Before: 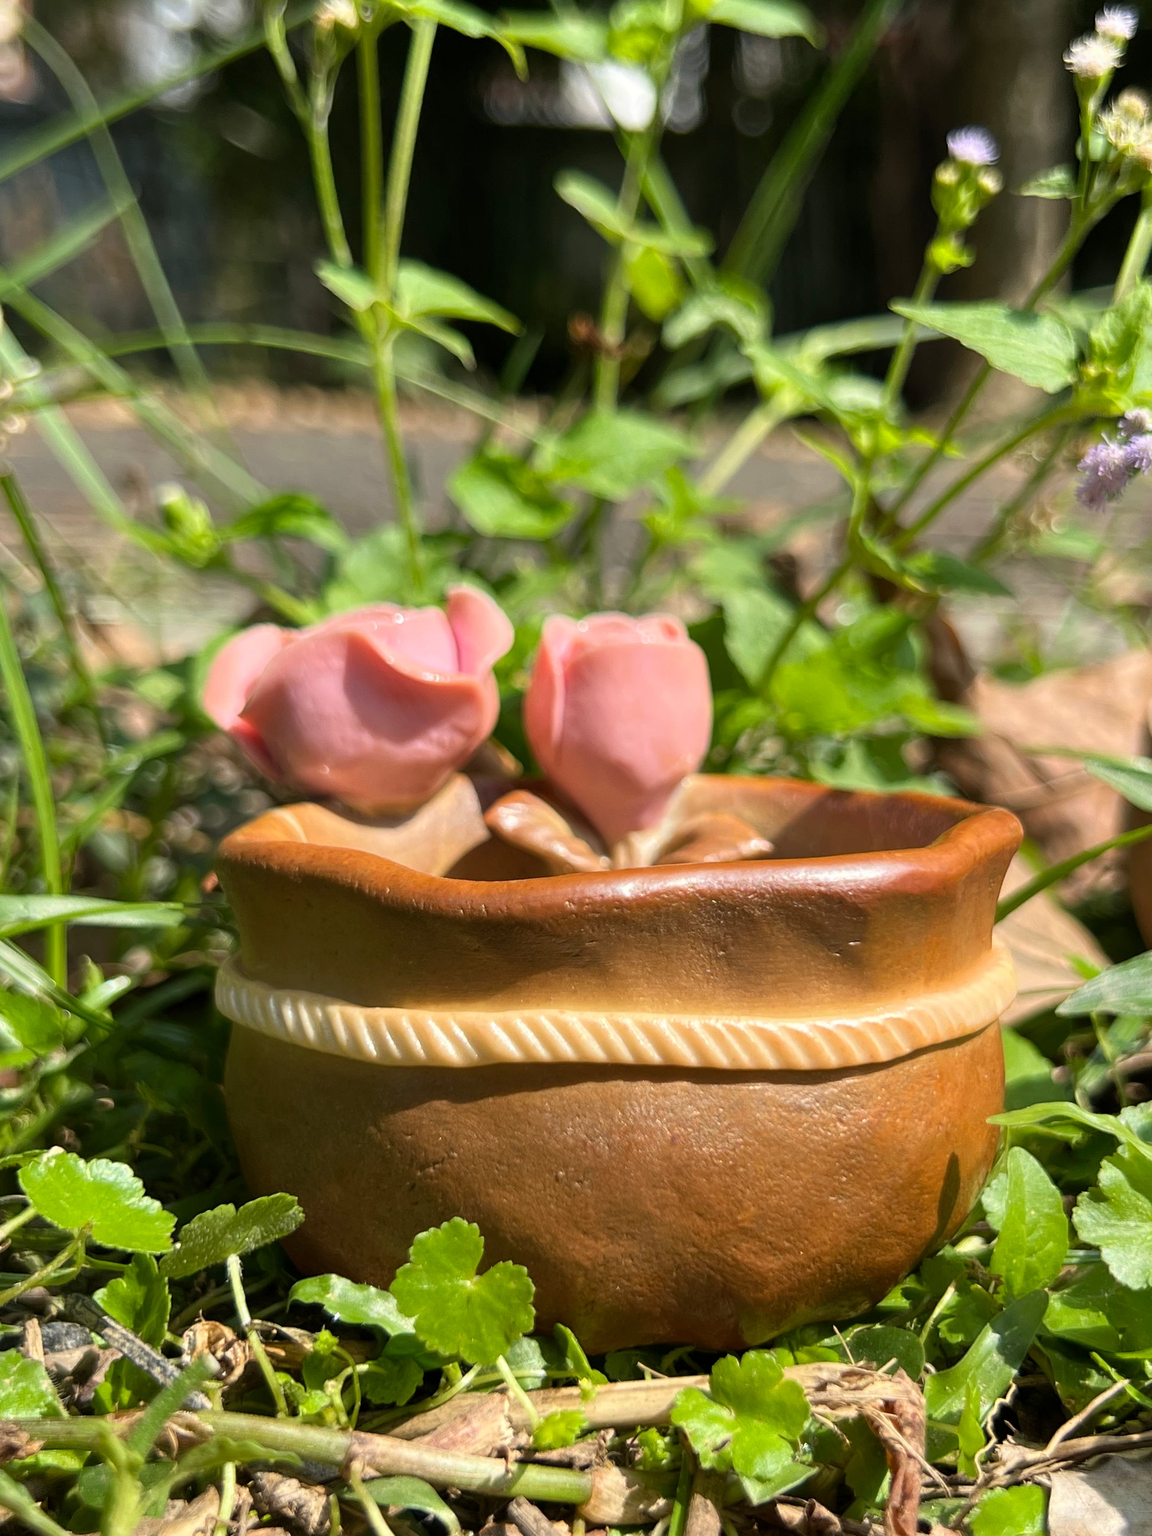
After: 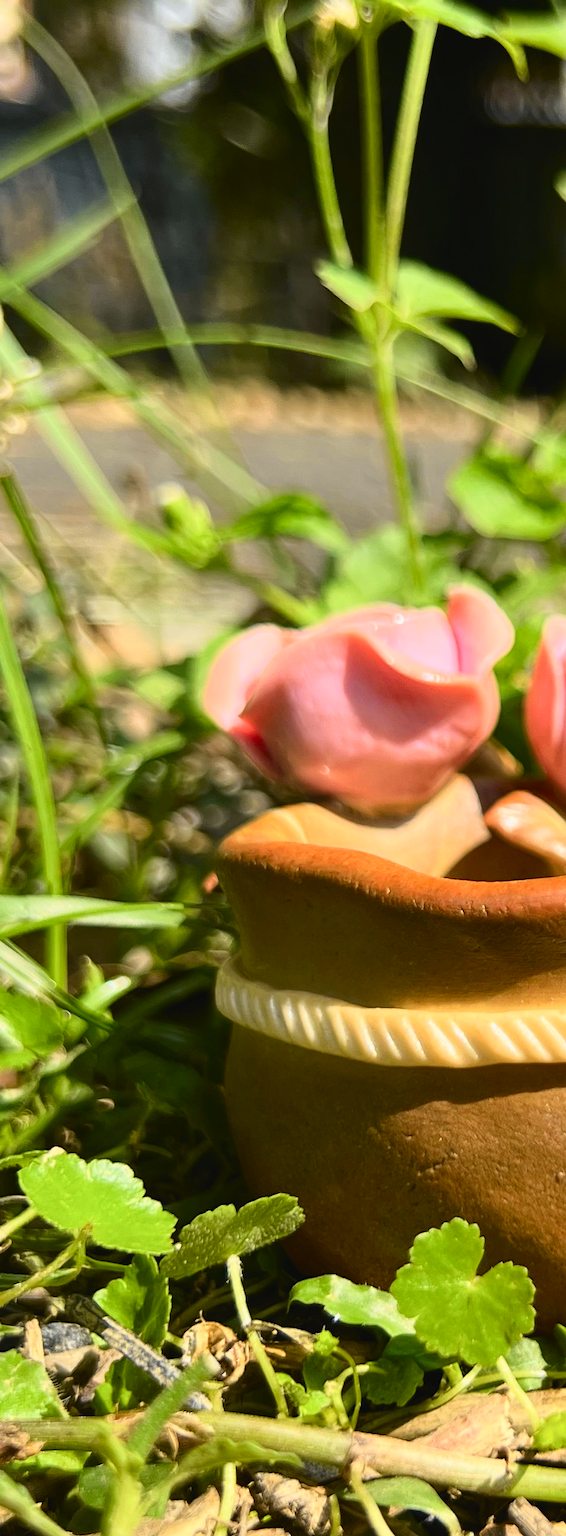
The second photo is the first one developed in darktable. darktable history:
tone curve: curves: ch0 [(0, 0.028) (0.037, 0.05) (0.123, 0.114) (0.19, 0.176) (0.269, 0.27) (0.48, 0.57) (0.595, 0.695) (0.718, 0.823) (0.855, 0.913) (1, 0.982)]; ch1 [(0, 0) (0.243, 0.245) (0.422, 0.415) (0.493, 0.495) (0.508, 0.506) (0.536, 0.538) (0.569, 0.58) (0.611, 0.644) (0.769, 0.807) (1, 1)]; ch2 [(0, 0) (0.249, 0.216) (0.349, 0.321) (0.424, 0.442) (0.476, 0.483) (0.498, 0.499) (0.517, 0.519) (0.532, 0.547) (0.569, 0.608) (0.614, 0.661) (0.706, 0.75) (0.808, 0.809) (0.991, 0.968)], color space Lab, independent channels, preserve colors none
exposure: exposure -0.05 EV
crop and rotate: left 0%, top 0%, right 50.845%
